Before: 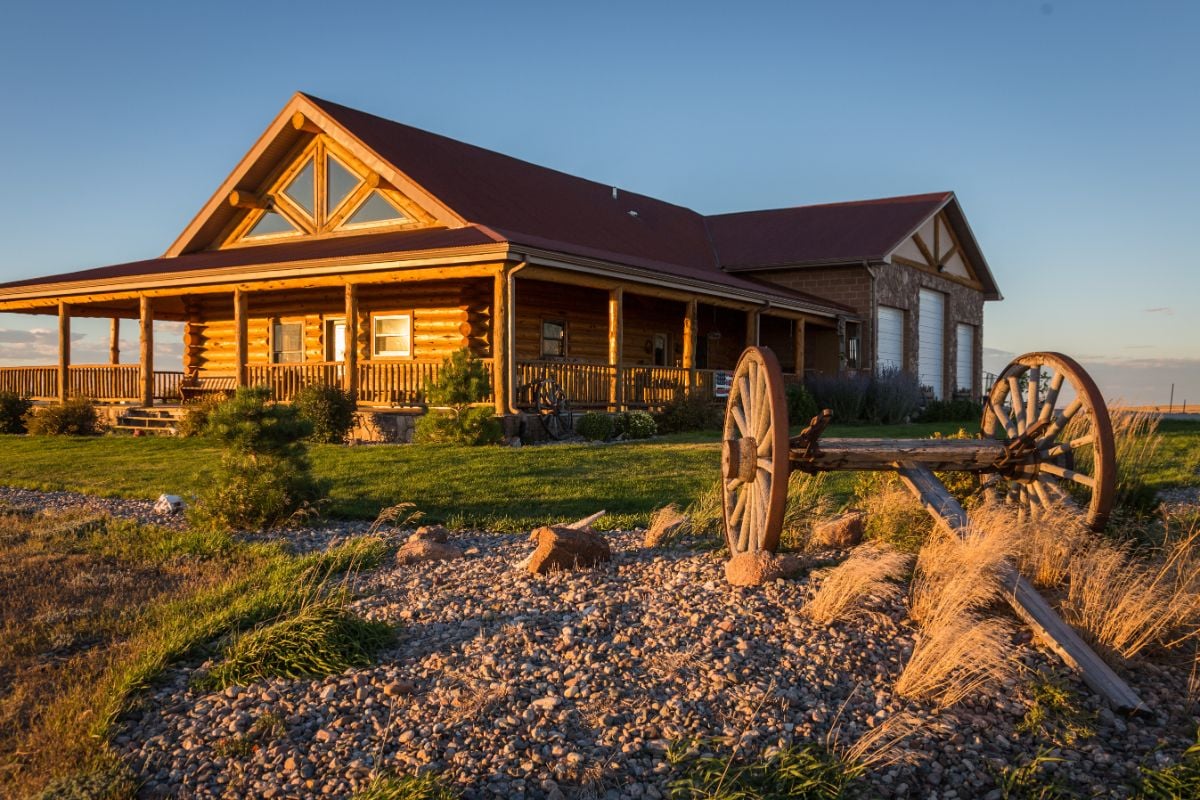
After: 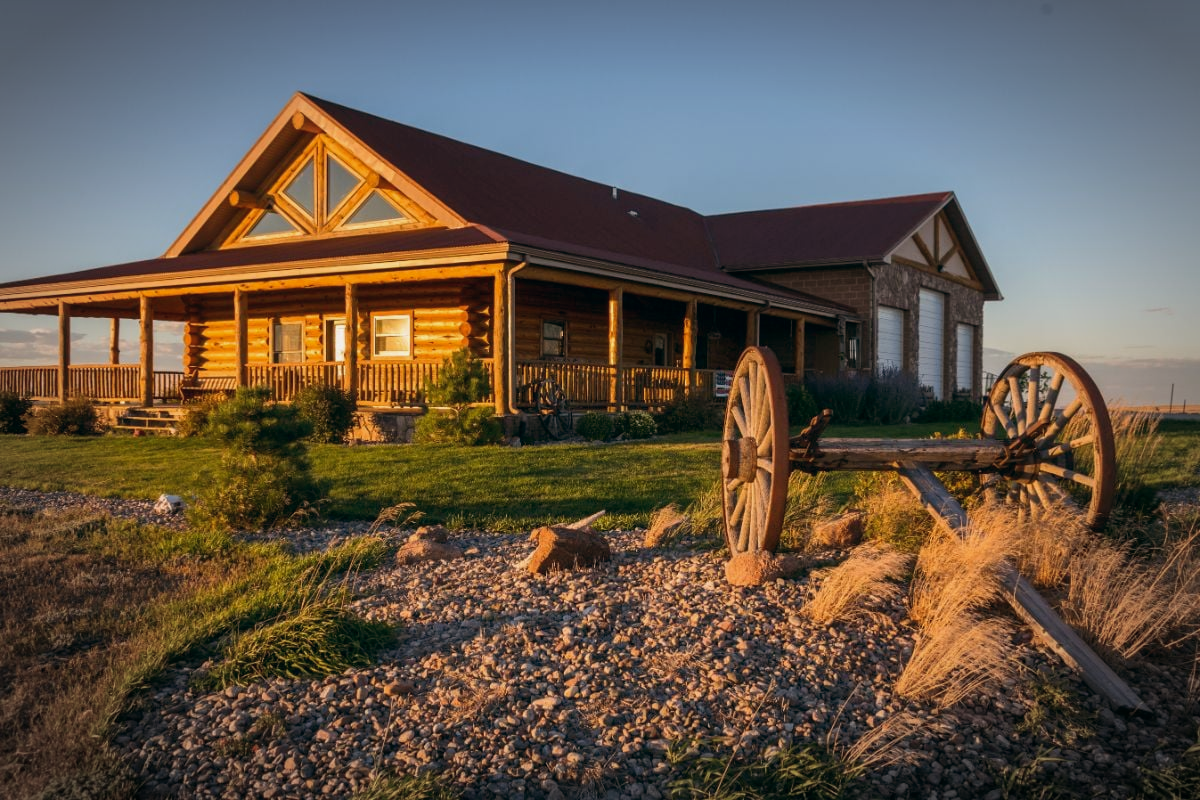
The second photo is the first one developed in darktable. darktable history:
vignetting: automatic ratio true
exposure: exposure -0.177 EV, compensate highlight preservation false
color balance: lift [1, 0.998, 1.001, 1.002], gamma [1, 1.02, 1, 0.98], gain [1, 1.02, 1.003, 0.98]
